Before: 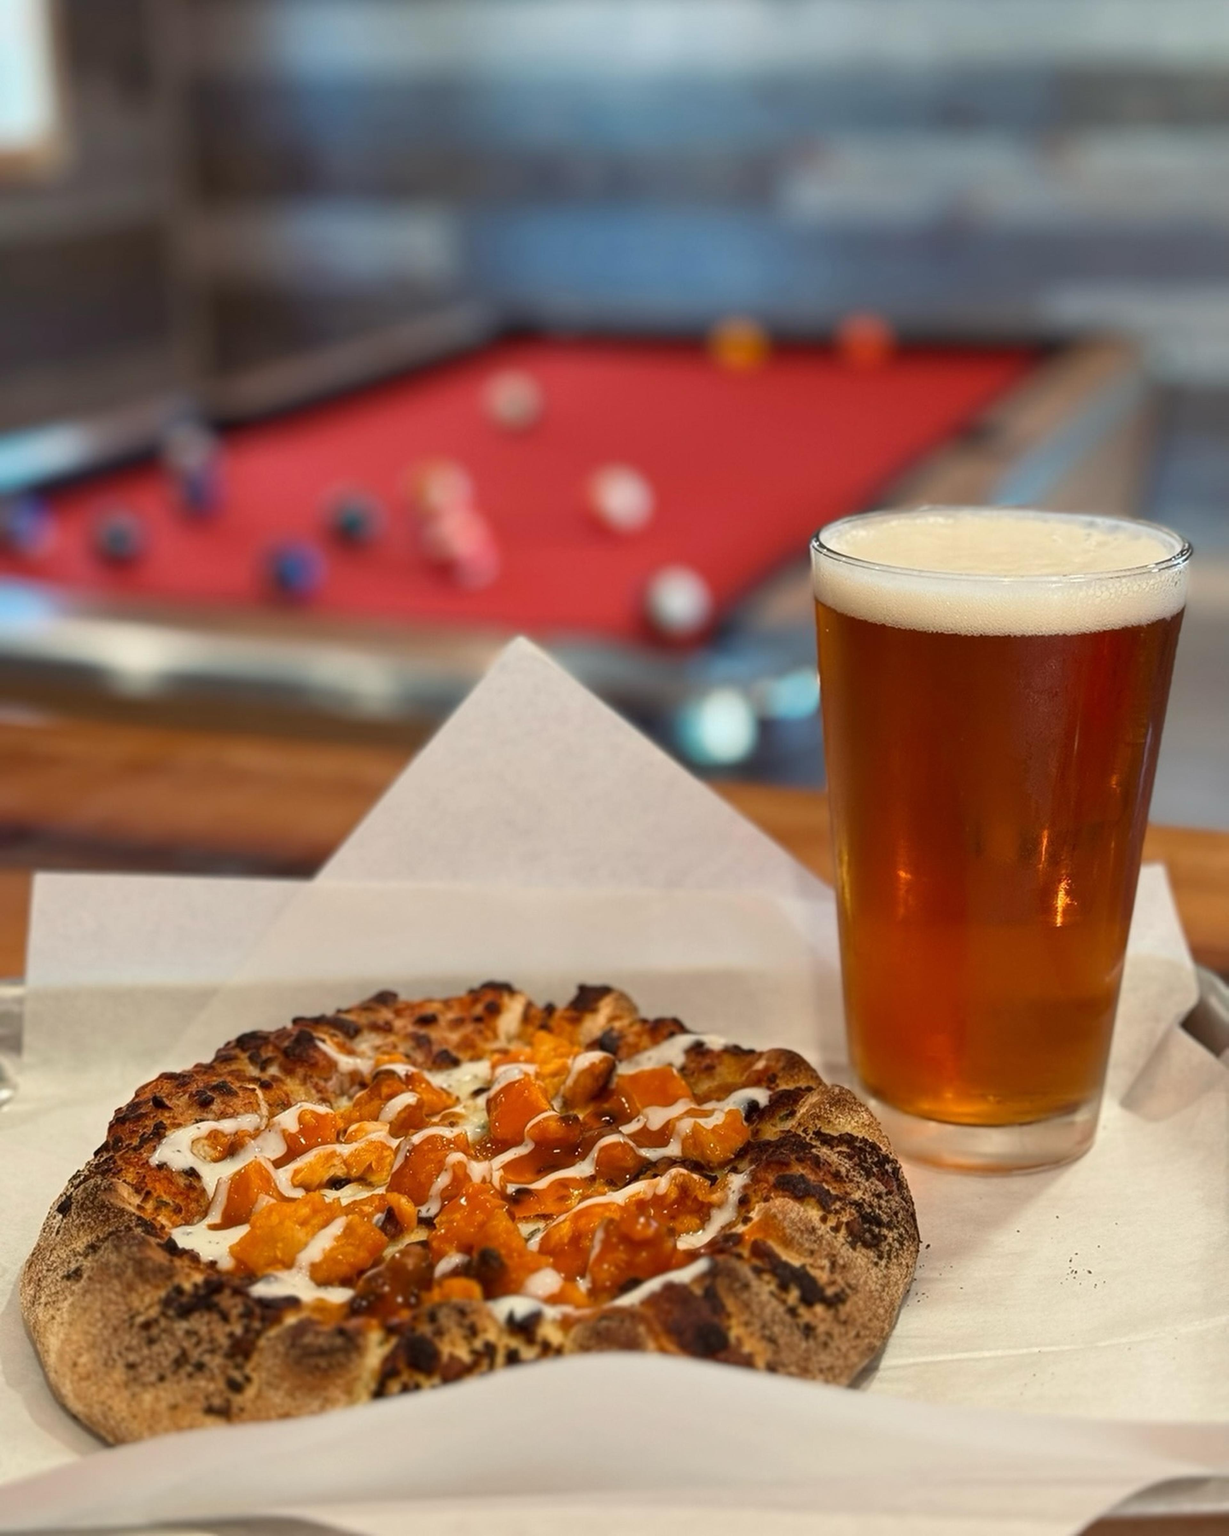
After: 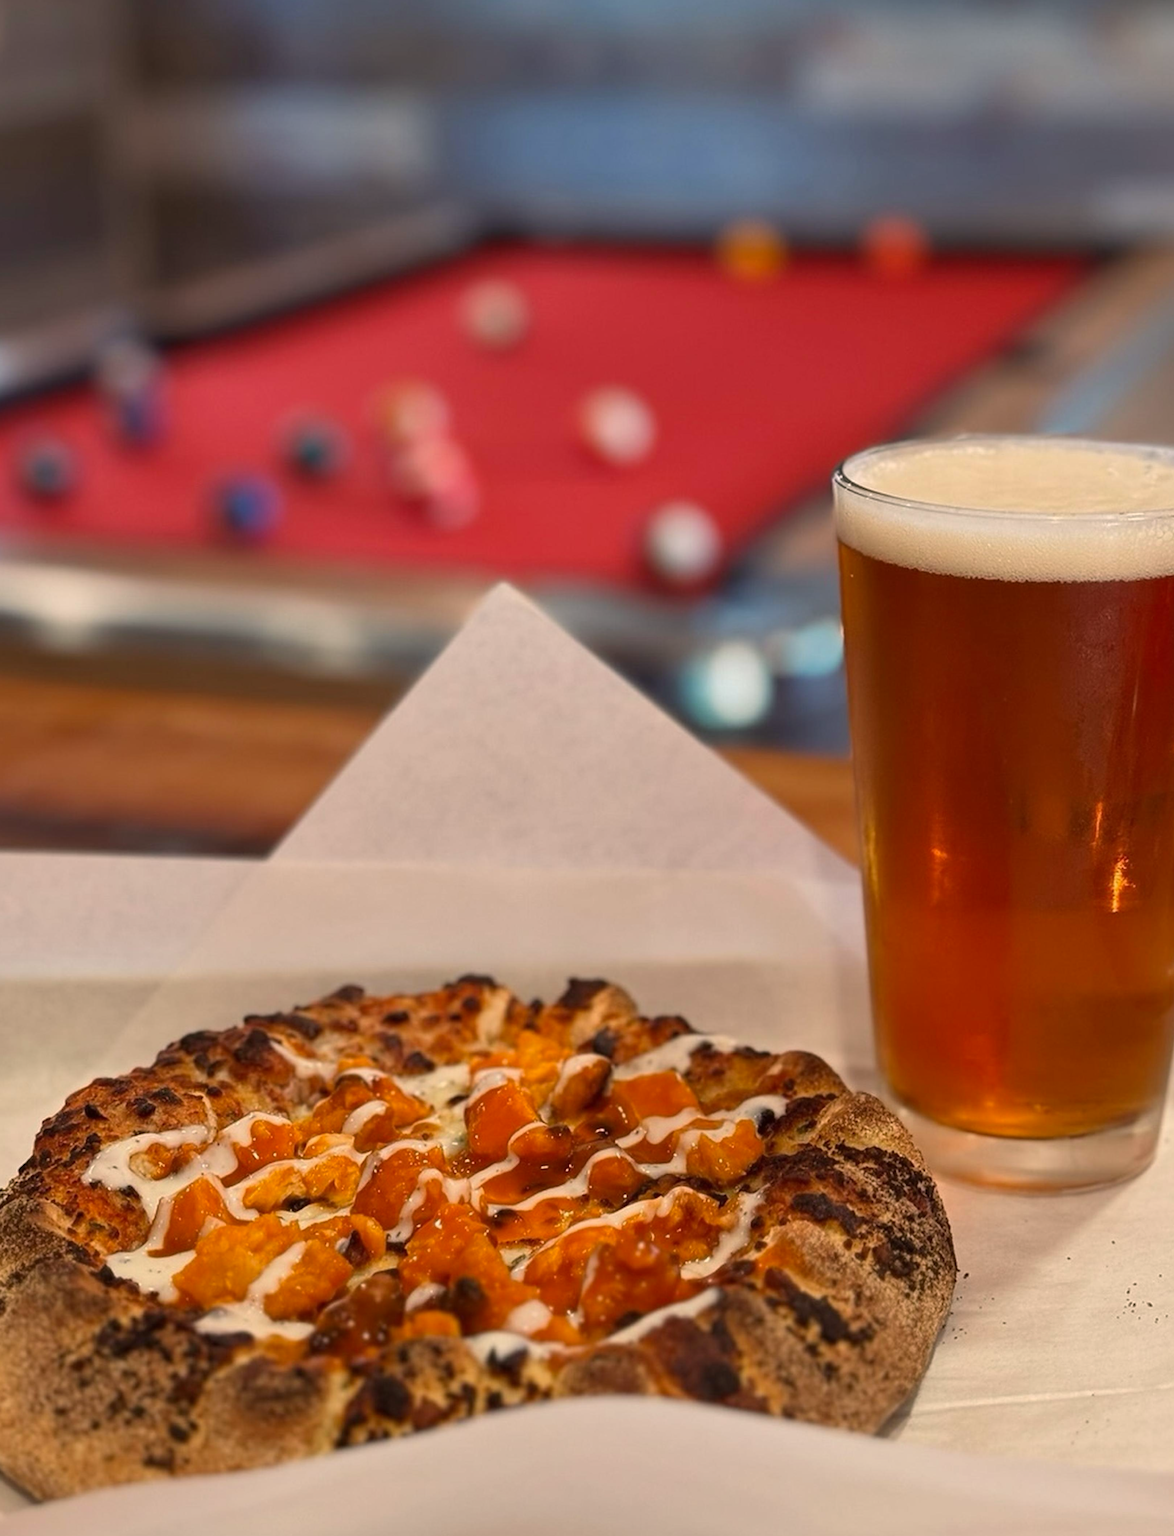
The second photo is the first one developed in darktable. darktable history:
color correction: highlights a* 7.53, highlights b* 4.4
shadows and highlights: shadows 25.31, white point adjustment -2.83, highlights -29.96
crop: left 6.337%, top 8.085%, right 9.527%, bottom 3.763%
sharpen: radius 1.84, amount 0.402, threshold 1.592
tone equalizer: -8 EV -0.583 EV
